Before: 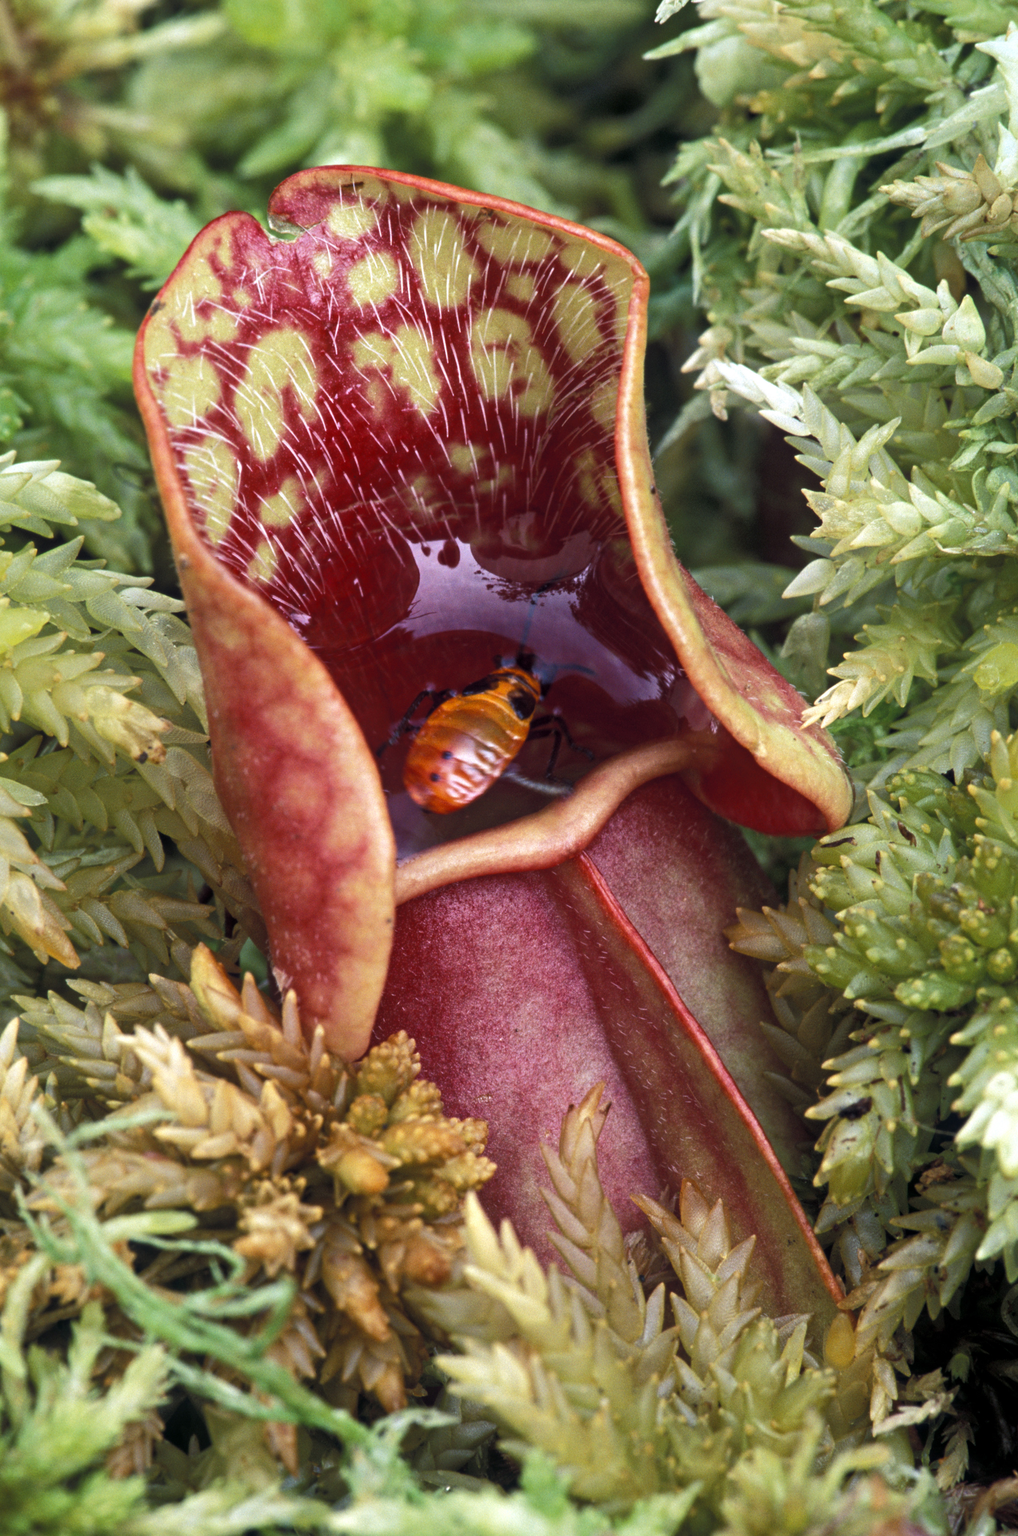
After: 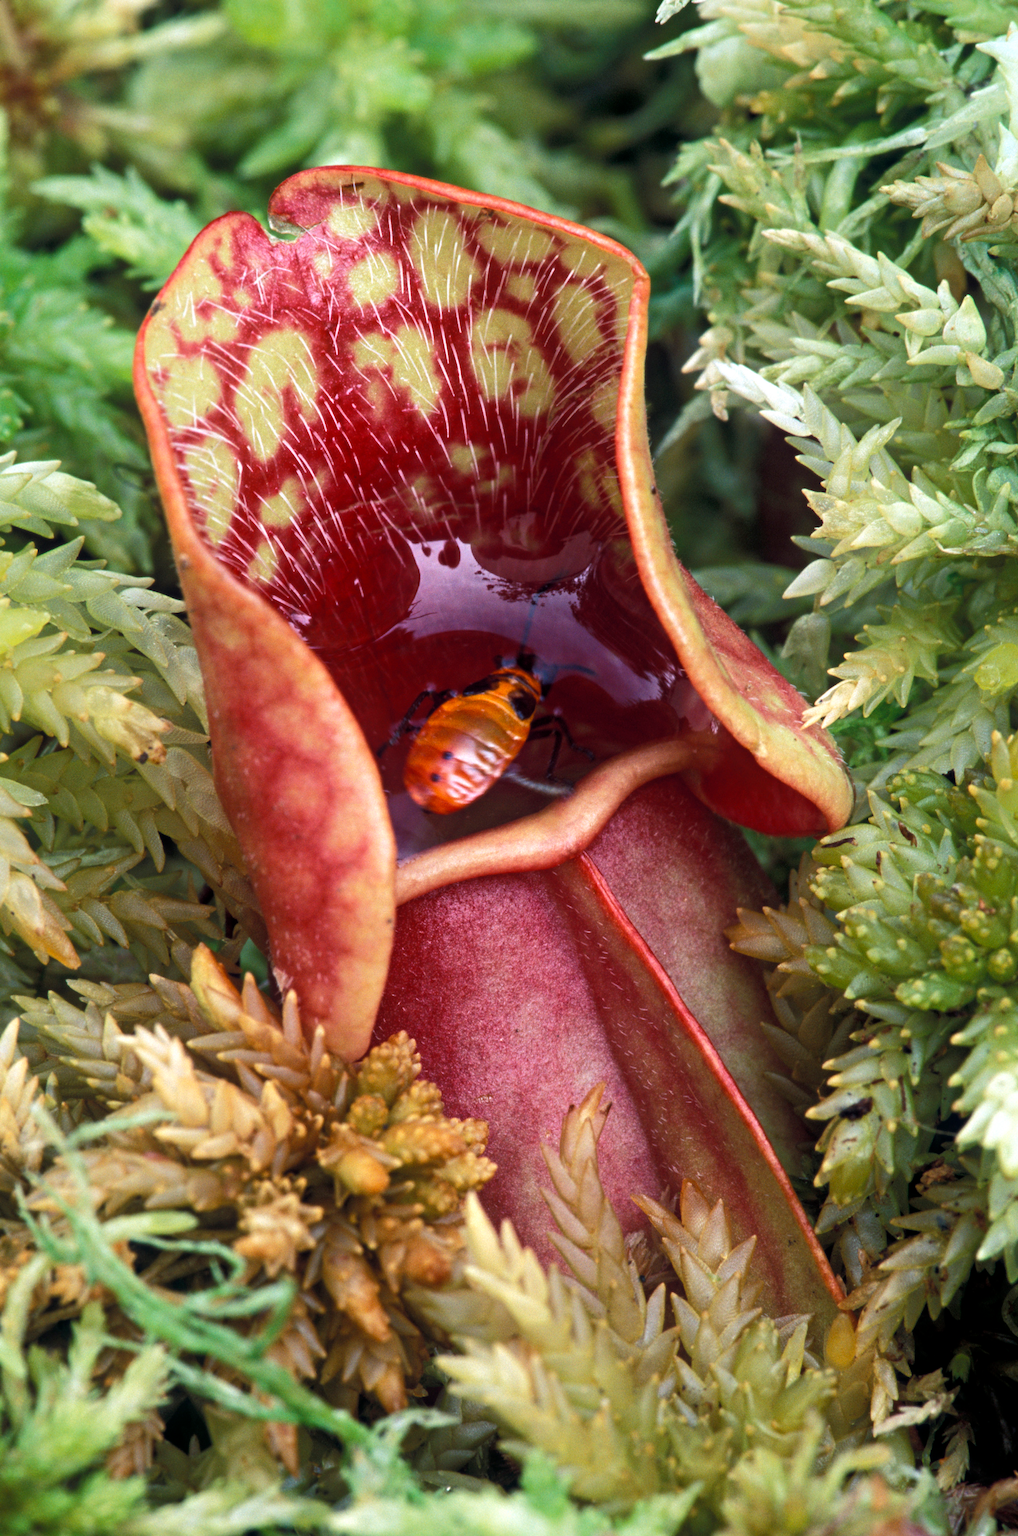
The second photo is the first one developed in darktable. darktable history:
shadows and highlights: shadows -22.96, highlights 46.05, soften with gaussian
